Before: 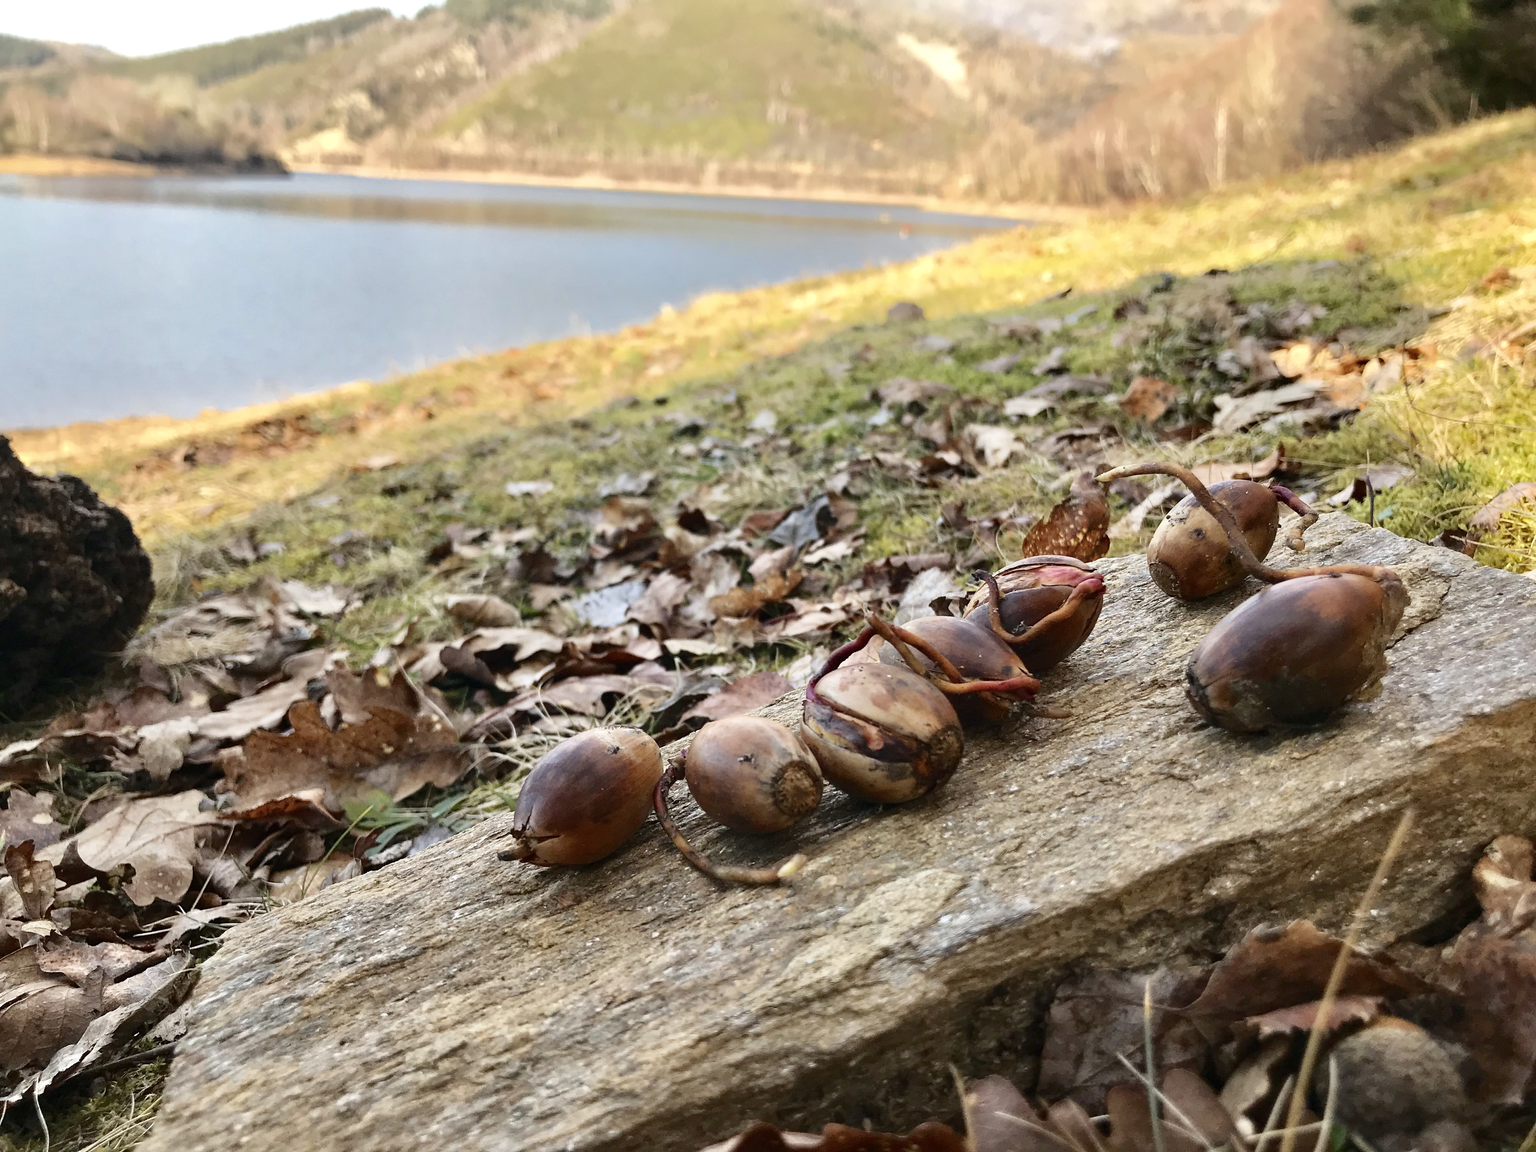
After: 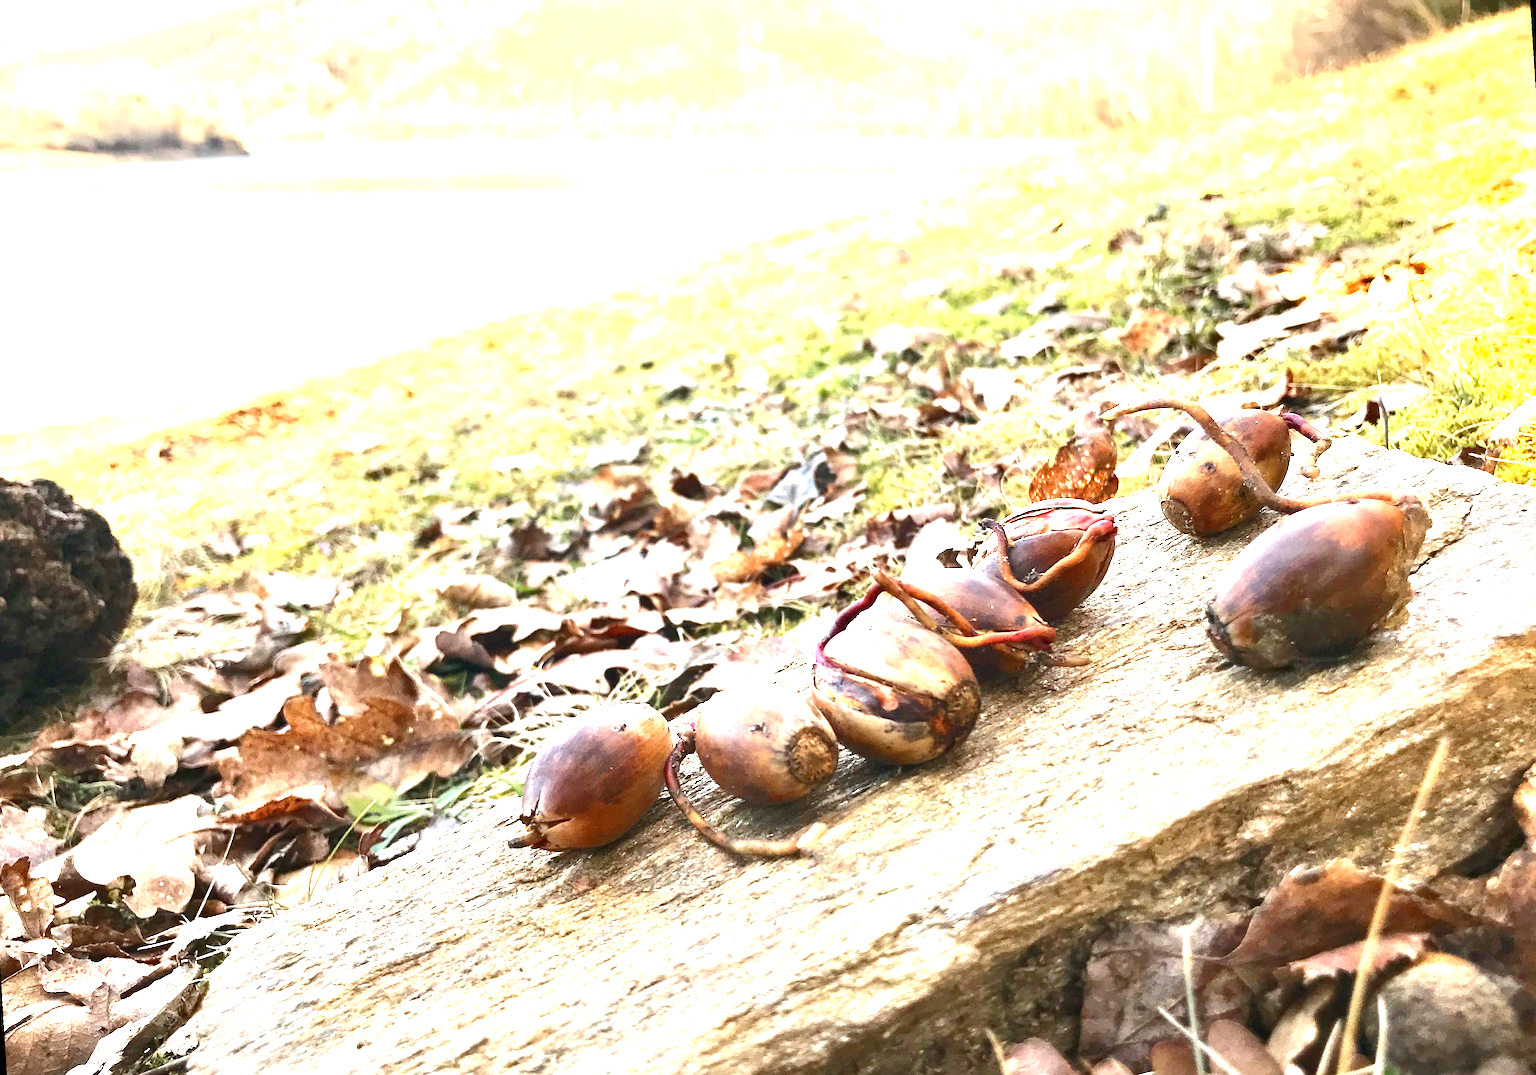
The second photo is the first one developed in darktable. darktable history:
exposure: black level correction 0, exposure 1.9 EV, compensate highlight preservation false
rotate and perspective: rotation -3.52°, crop left 0.036, crop right 0.964, crop top 0.081, crop bottom 0.919
